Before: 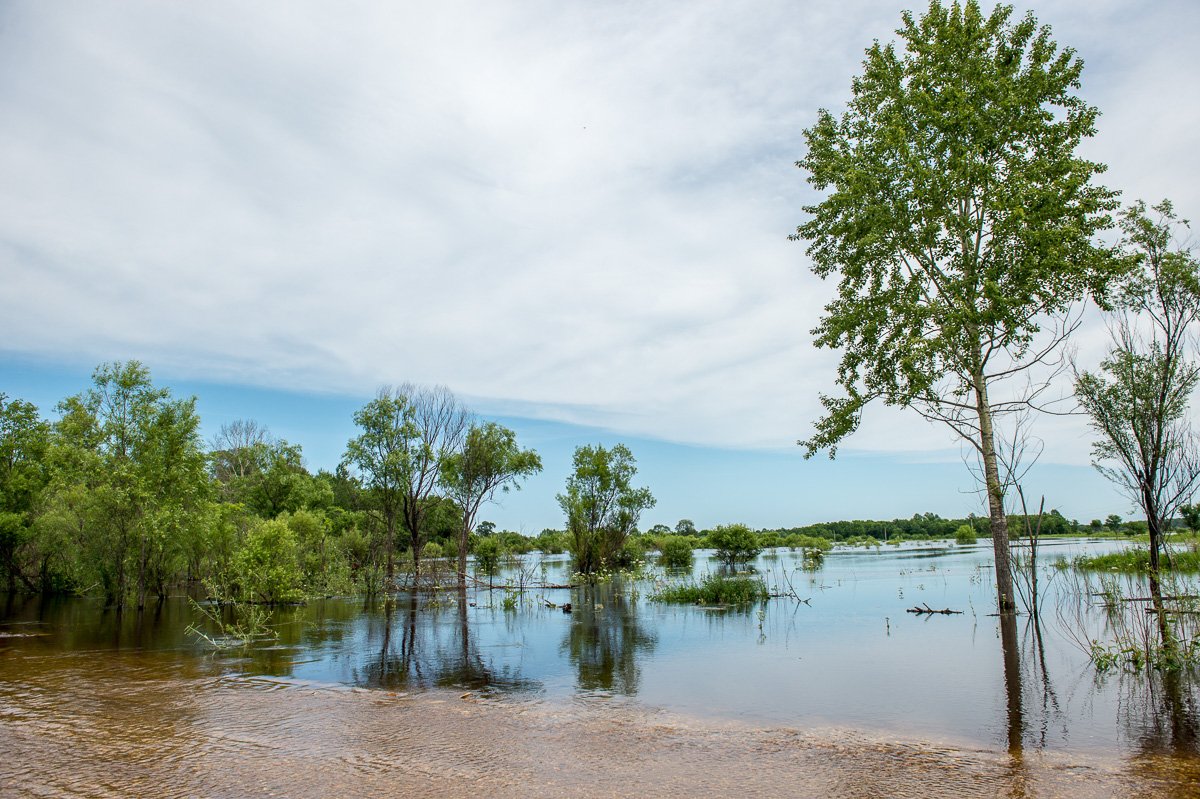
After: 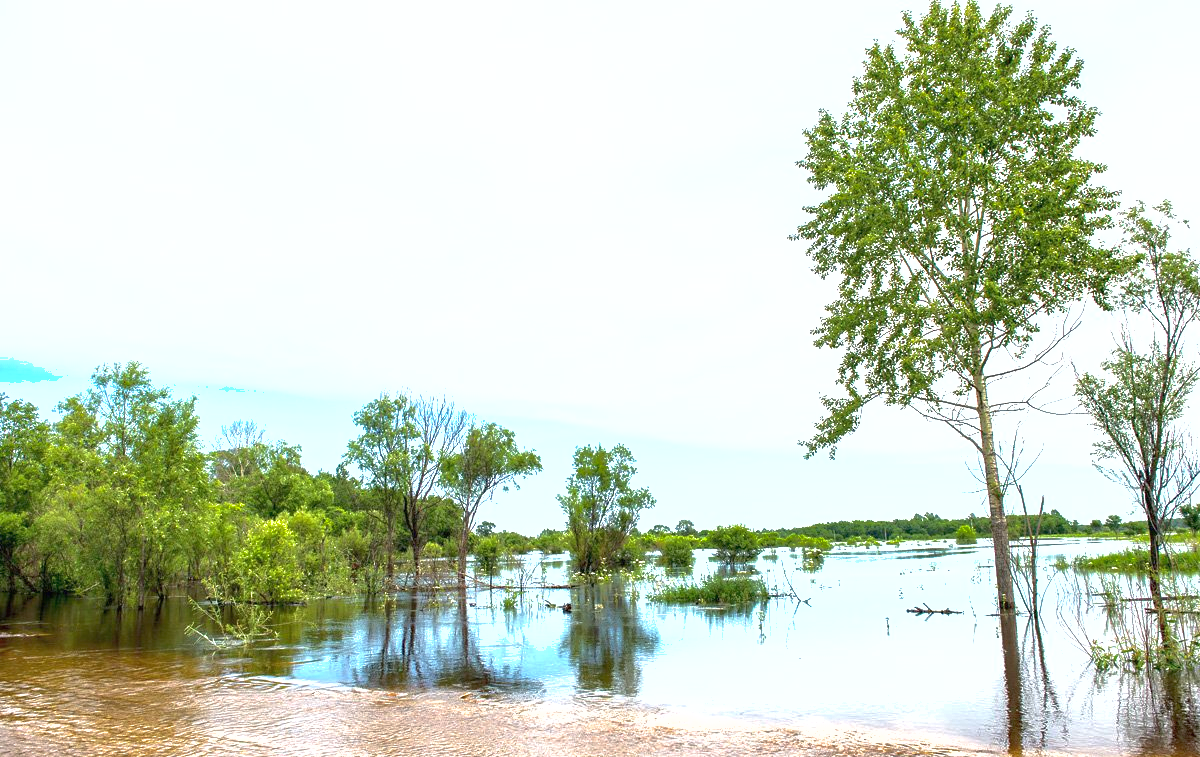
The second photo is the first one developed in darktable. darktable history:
crop and rotate: top 0.003%, bottom 5.178%
exposure: black level correction 0, exposure 1.342 EV, compensate highlight preservation false
shadows and highlights: on, module defaults
